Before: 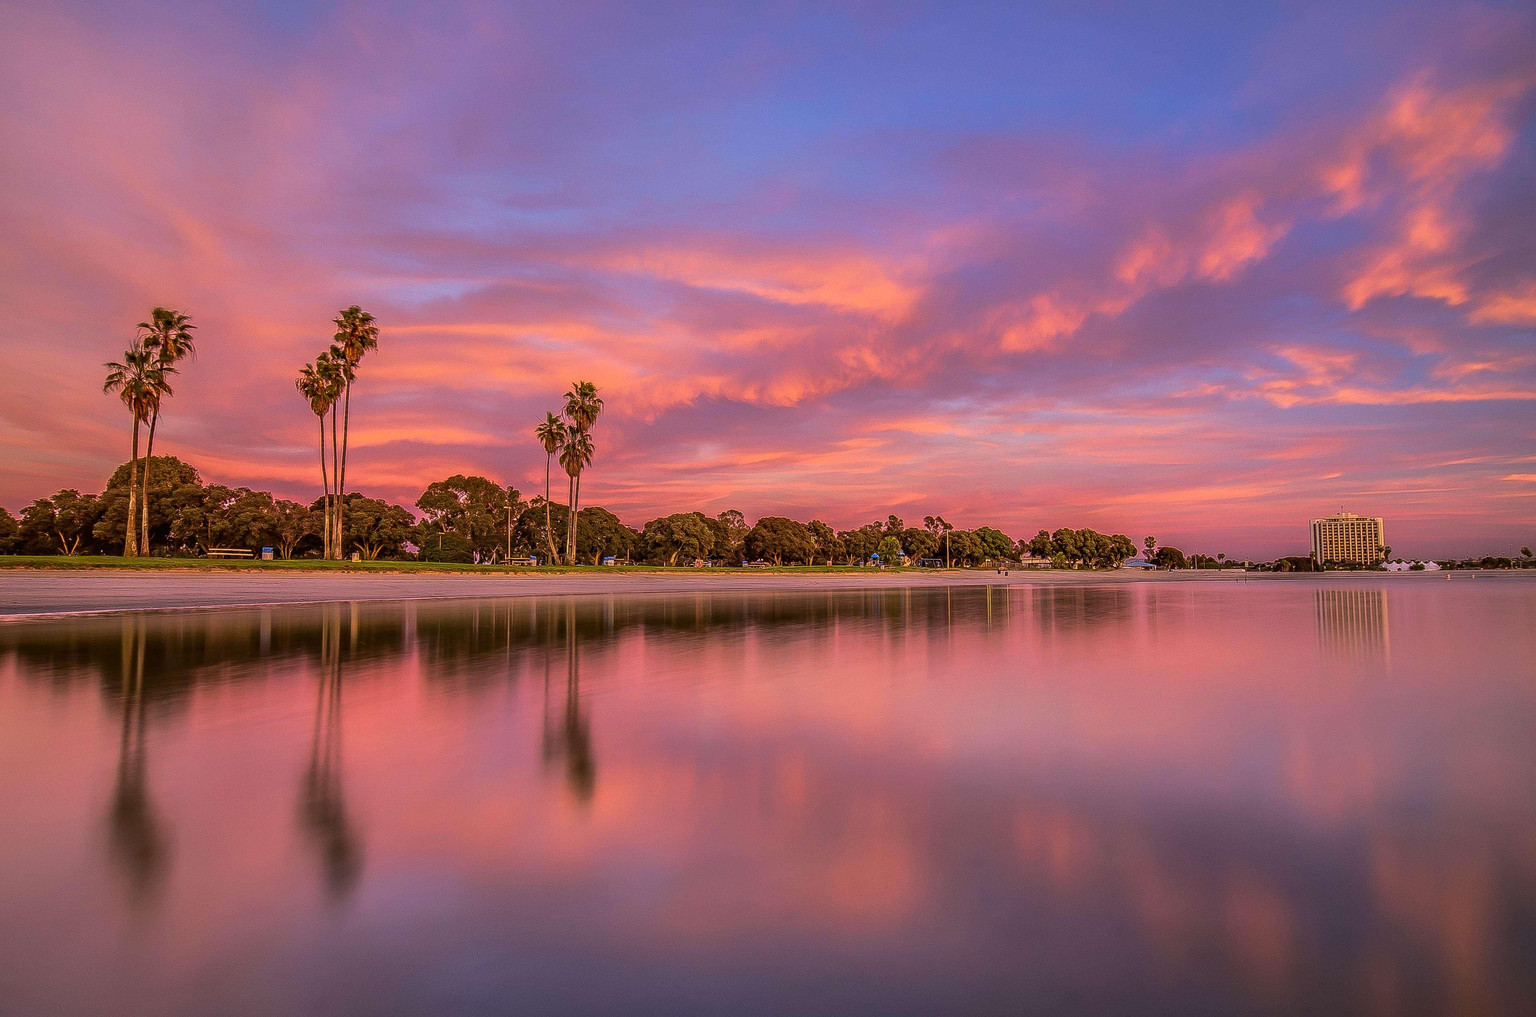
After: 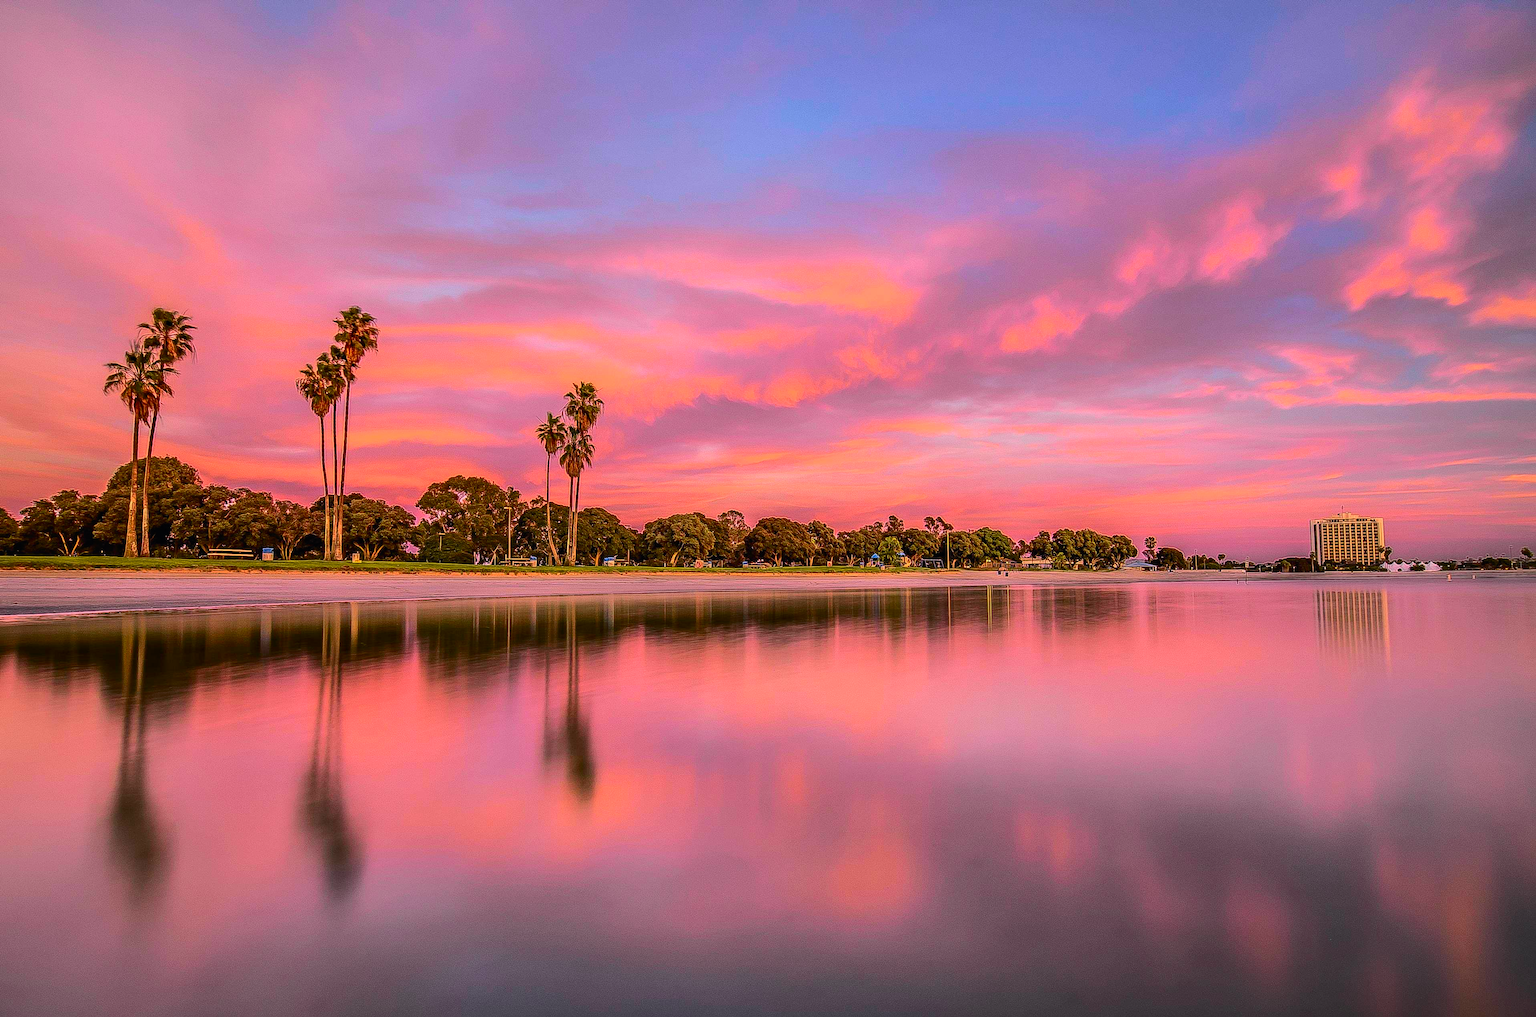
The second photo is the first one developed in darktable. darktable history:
tone curve: curves: ch0 [(0, 0) (0.071, 0.047) (0.266, 0.26) (0.483, 0.554) (0.753, 0.811) (1, 0.983)]; ch1 [(0, 0) (0.346, 0.307) (0.408, 0.369) (0.463, 0.443) (0.482, 0.493) (0.502, 0.5) (0.517, 0.502) (0.55, 0.548) (0.597, 0.624) (0.651, 0.698) (1, 1)]; ch2 [(0, 0) (0.346, 0.34) (0.434, 0.46) (0.485, 0.494) (0.5, 0.494) (0.517, 0.506) (0.535, 0.529) (0.583, 0.611) (0.625, 0.666) (1, 1)], color space Lab, independent channels, preserve colors none
